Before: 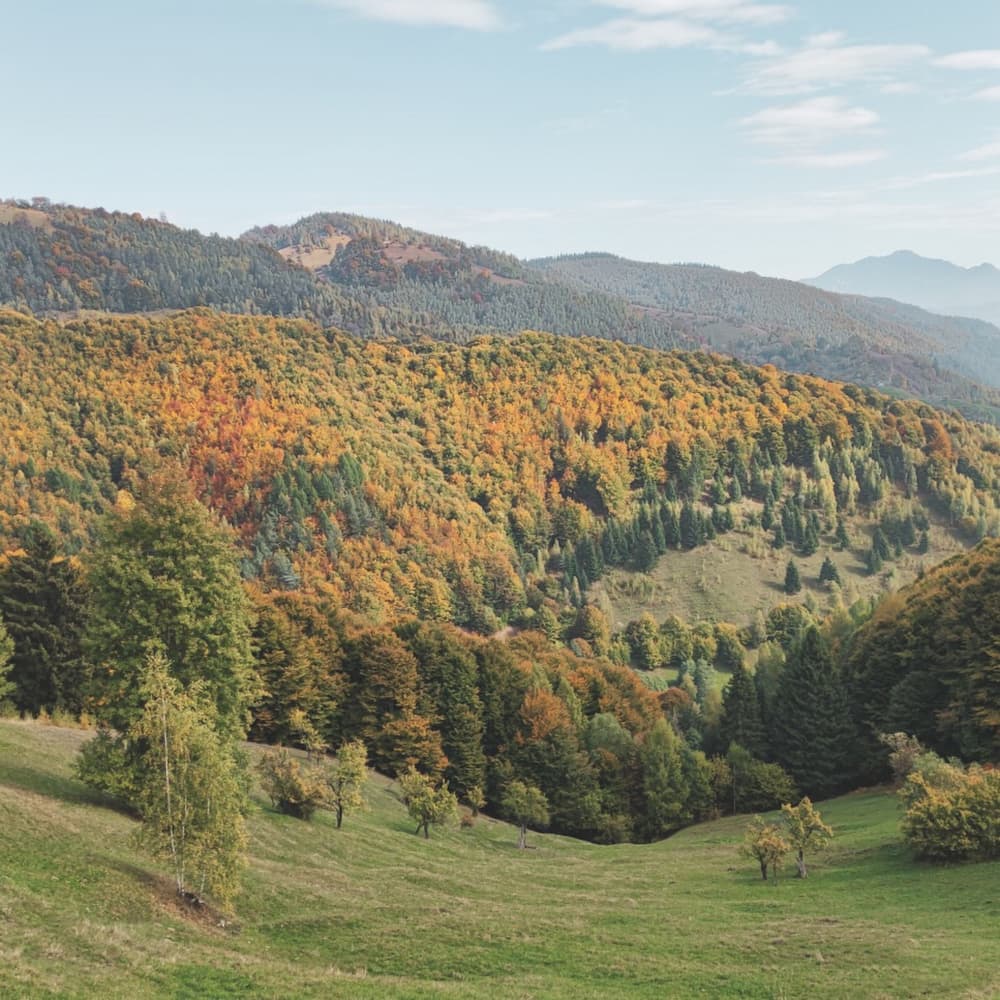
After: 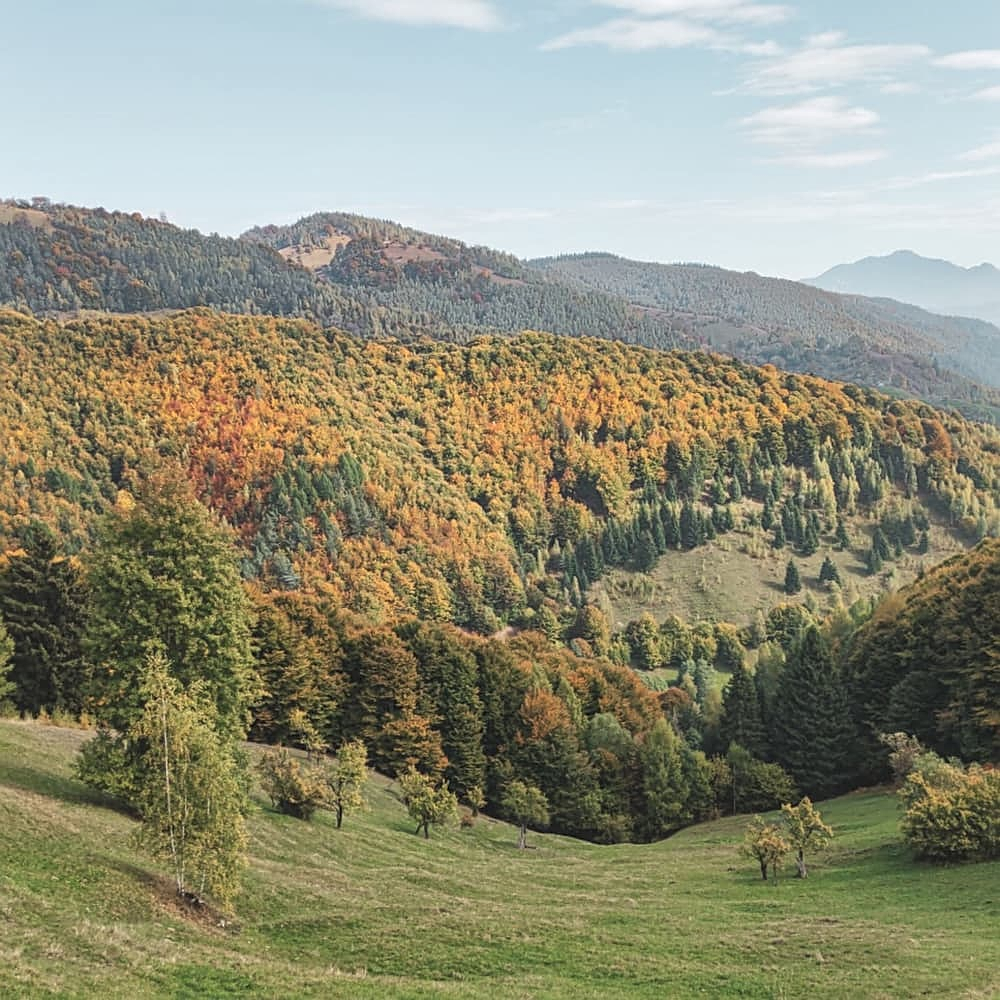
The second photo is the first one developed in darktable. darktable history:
sharpen: amount 0.478
local contrast: on, module defaults
